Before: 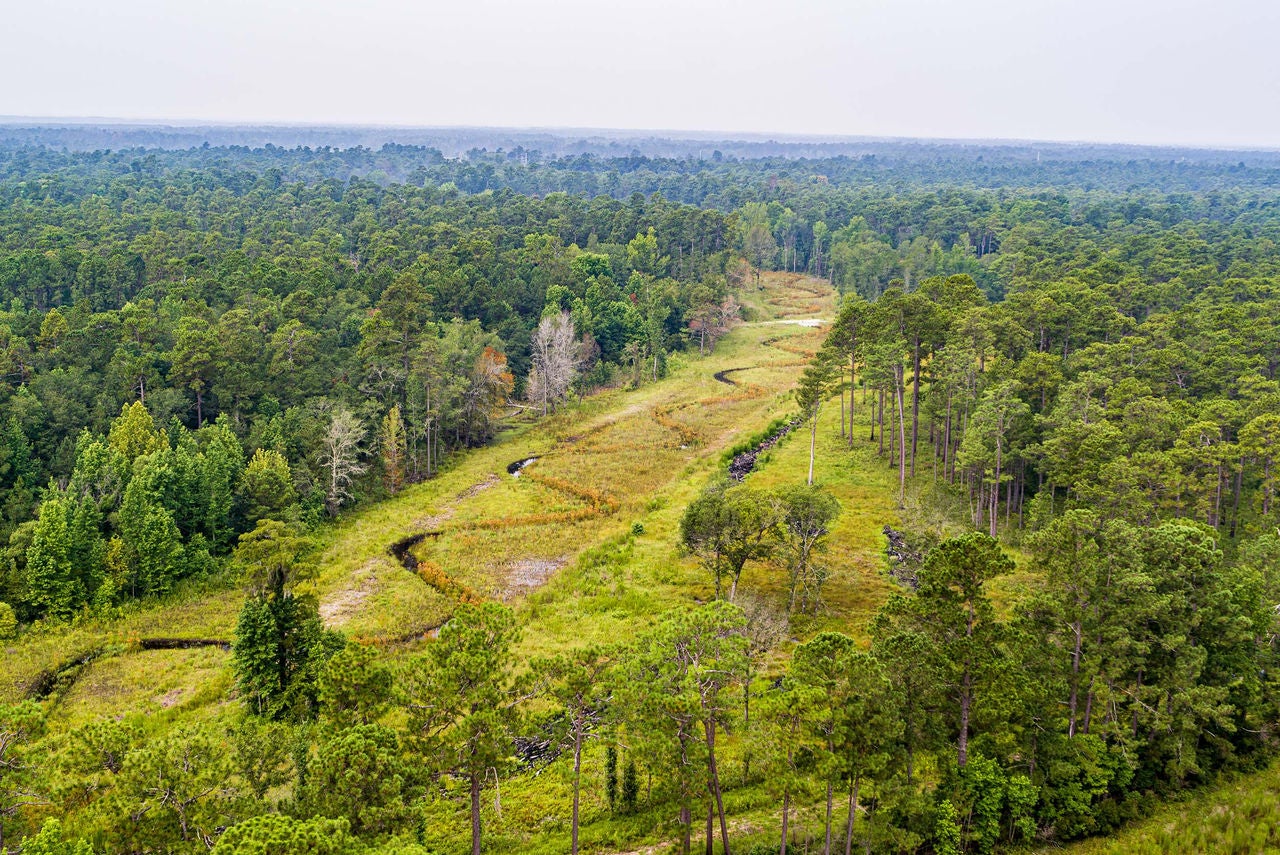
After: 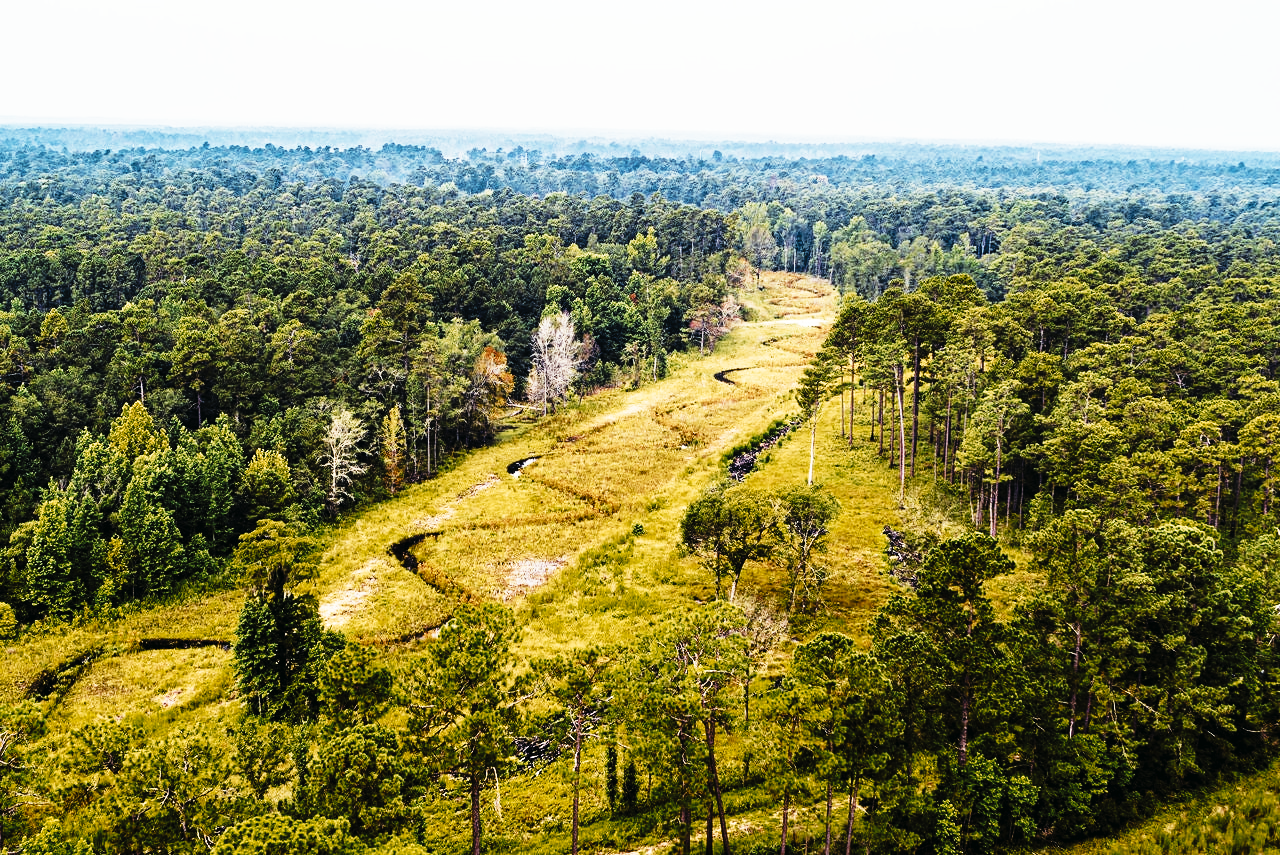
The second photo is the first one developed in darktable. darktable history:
tone curve: curves: ch0 [(0, 0) (0.003, 0.01) (0.011, 0.012) (0.025, 0.012) (0.044, 0.017) (0.069, 0.021) (0.1, 0.025) (0.136, 0.03) (0.177, 0.037) (0.224, 0.052) (0.277, 0.092) (0.335, 0.16) (0.399, 0.3) (0.468, 0.463) (0.543, 0.639) (0.623, 0.796) (0.709, 0.904) (0.801, 0.962) (0.898, 0.988) (1, 1)], preserve colors none
color look up table: target L [94.17, 70.09, 66.22, 53.24, 56.07, 75.58, 85.92, 43.5, 60.96, 60.41, 56.18, 43.93, 33.47, 37.82, 8.328, 200, 77.21, 64, 70.01, 59.03, 53.54, 40.66, 48.97, 43.04, 33.53, 26.96, 13.86, 85.17, 75.78, 67.75, 54.15, 59.45, 42.67, 51.79, 43.64, 46.9, 40.93, 41.57, 36.72, 33.98, 29.5, 33.39, 25.33, 21.76, 3.943, 51.36, 73.77, 49.17, 35.71], target a [-3.984, -6.162, 2.667, -13.8, -19.78, -20.06, -5.573, -16.39, -16.84, -2.585, -0.068, -10.38, -14.33, -7.083, -9.051, 0, 5.397, 3.509, 12.34, 11.41, 22.57, 24.17, 17.46, 13.11, 14.26, 4.563, 0.959, 3.333, 16.72, 9.432, 25.57, -9.468, 29.59, -8.816, 29.93, 6.572, -5.208, 23.27, 22.85, -0.982, 20.64, -2.207, 21.09, -4.948, -2.181, -12, -14.42, -10.46, -6.392], target b [22.93, 31.66, 39.74, -9.82, -1.966, -7.957, 14.51, 11.71, 10.31, 27.51, 5.857, -4.449, 6.143, 22.6, 0.92, 0, 18.99, 37.5, 3.605, 33.07, -1.417, 27.16, 16.41, 25.19, 28.24, 35.59, 0.348, -0.094, -12.93, -8.817, -14.52, -20.27, -16.21, -17.9, -21.95, -9.459, -11.46, 1.133, -6.544, -12.47, -24.73, -11.68, -18.8, -10.15, -0.568, -10.28, -16.66, -10.64, -4.744], num patches 49
